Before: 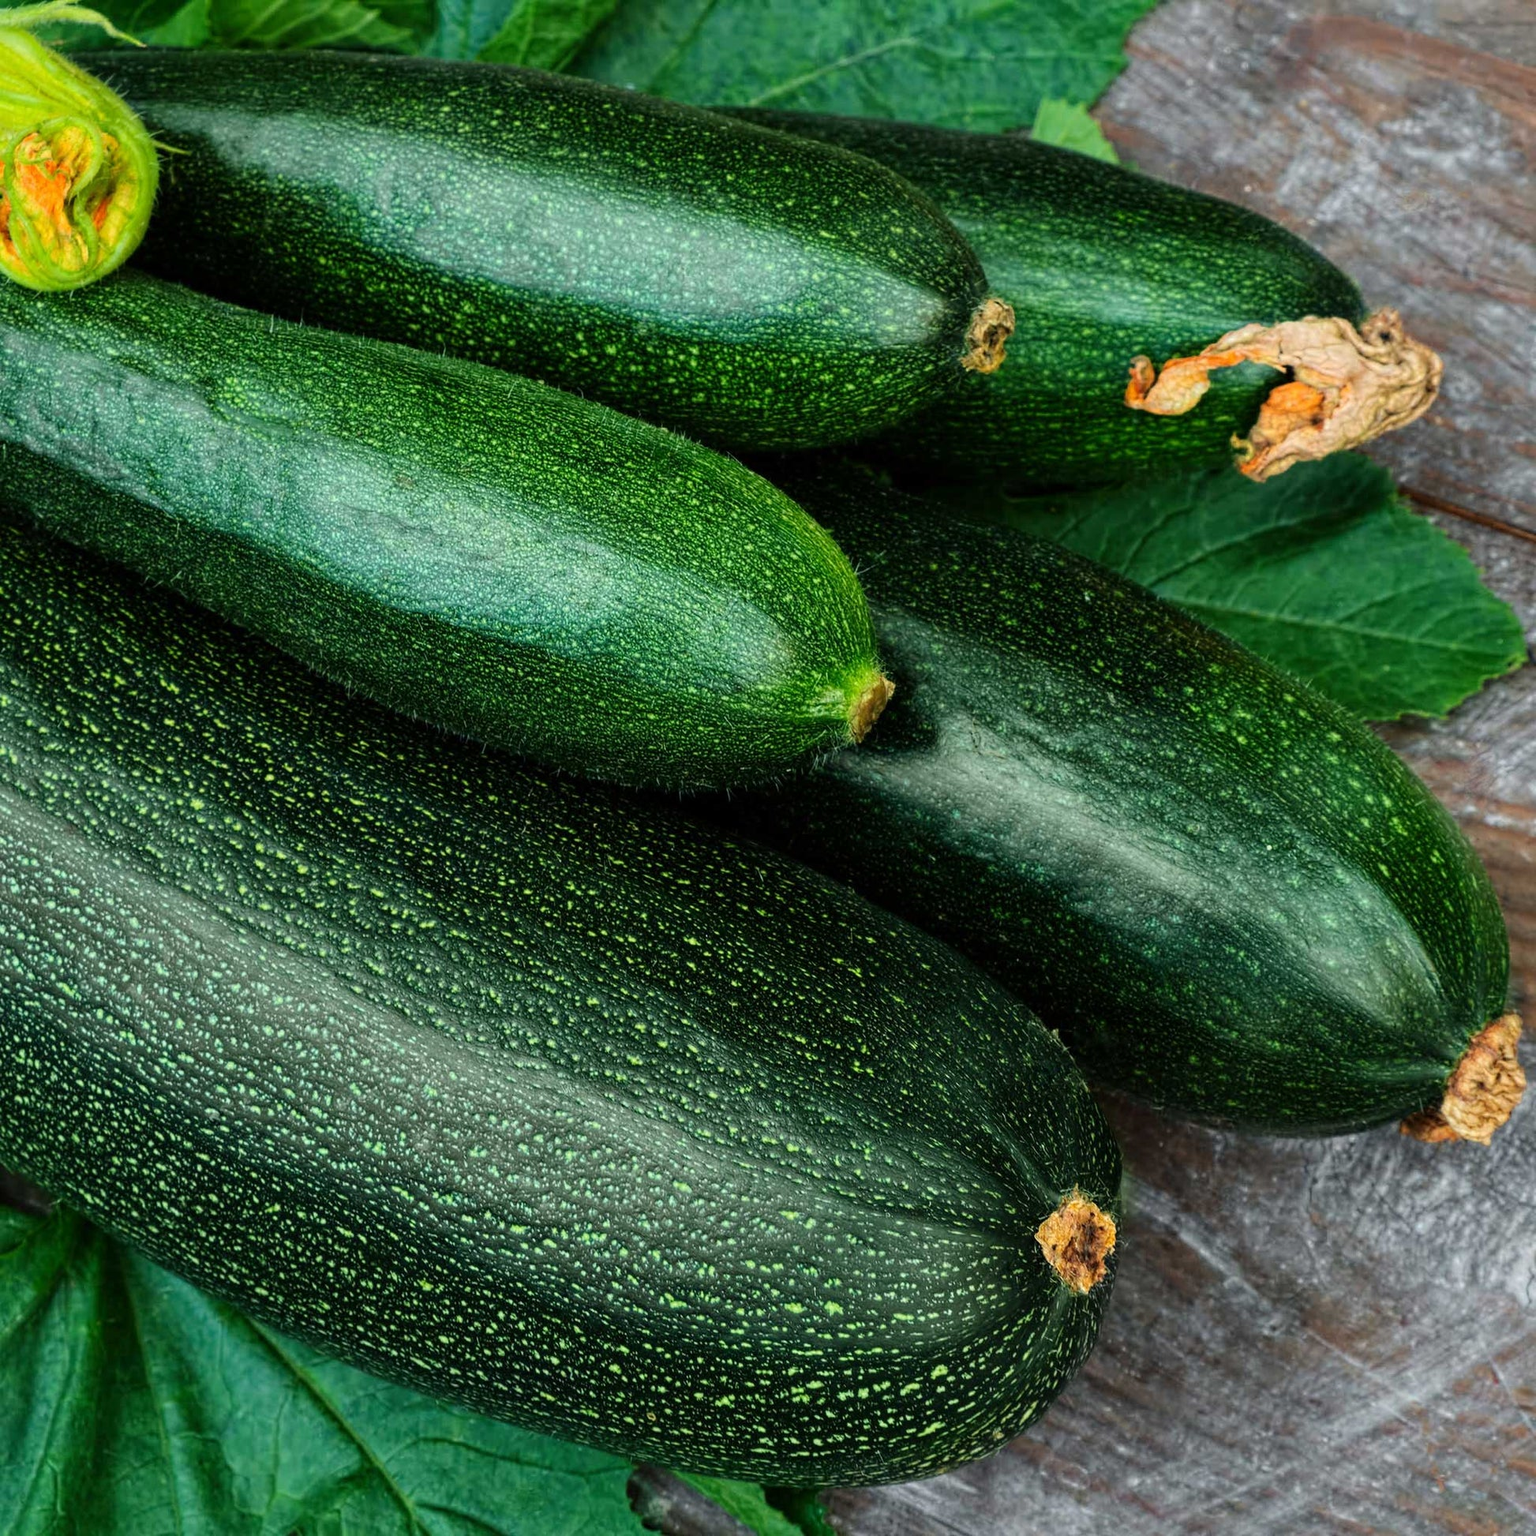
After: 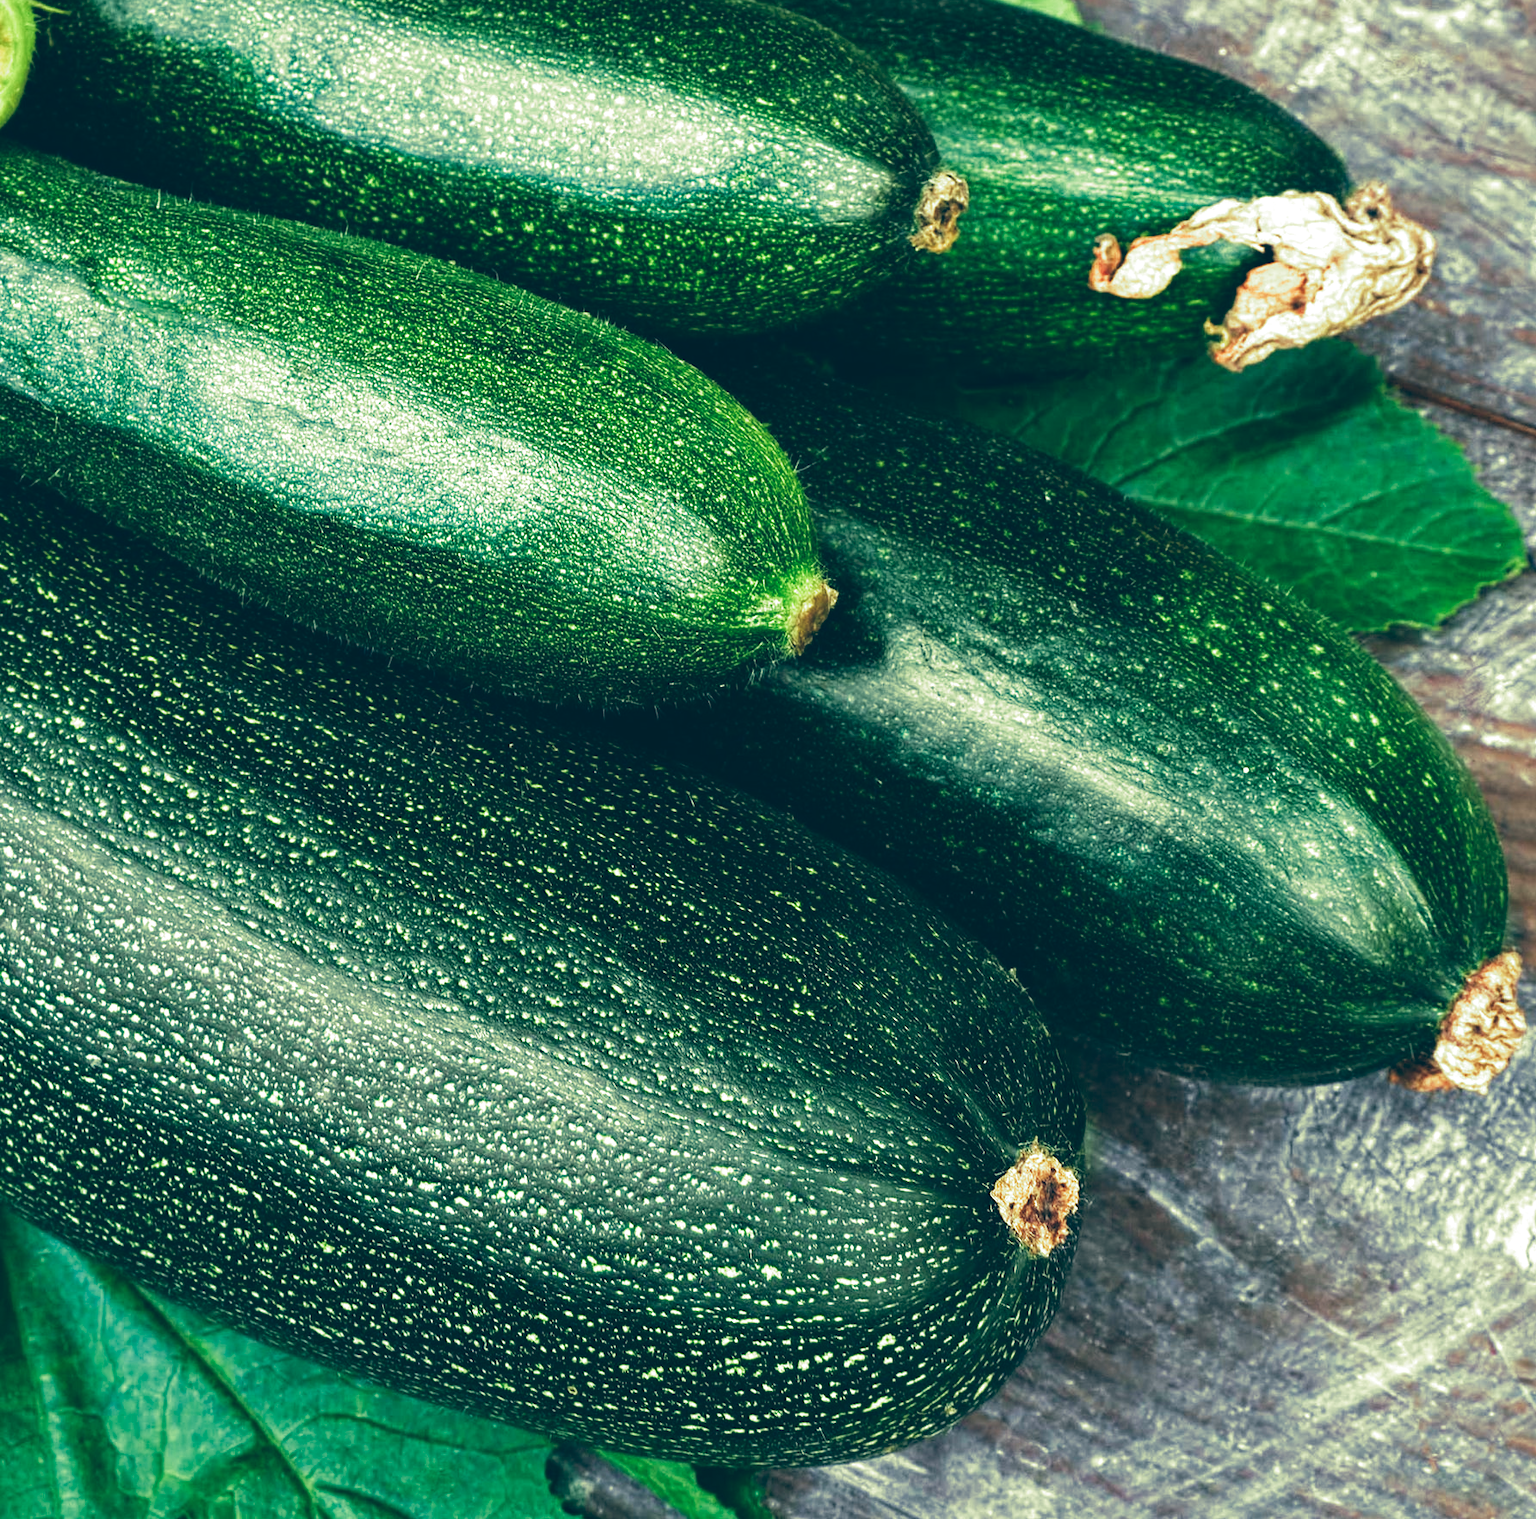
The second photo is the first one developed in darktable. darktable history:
exposure: exposure 0.574 EV, compensate highlight preservation false
crop and rotate: left 8.262%, top 9.226%
color balance: lift [1.016, 0.983, 1, 1.017], gamma [0.958, 1, 1, 1], gain [0.981, 1.007, 0.993, 1.002], input saturation 118.26%, contrast 13.43%, contrast fulcrum 21.62%, output saturation 82.76%
split-toning: shadows › hue 290.82°, shadows › saturation 0.34, highlights › saturation 0.38, balance 0, compress 50%
